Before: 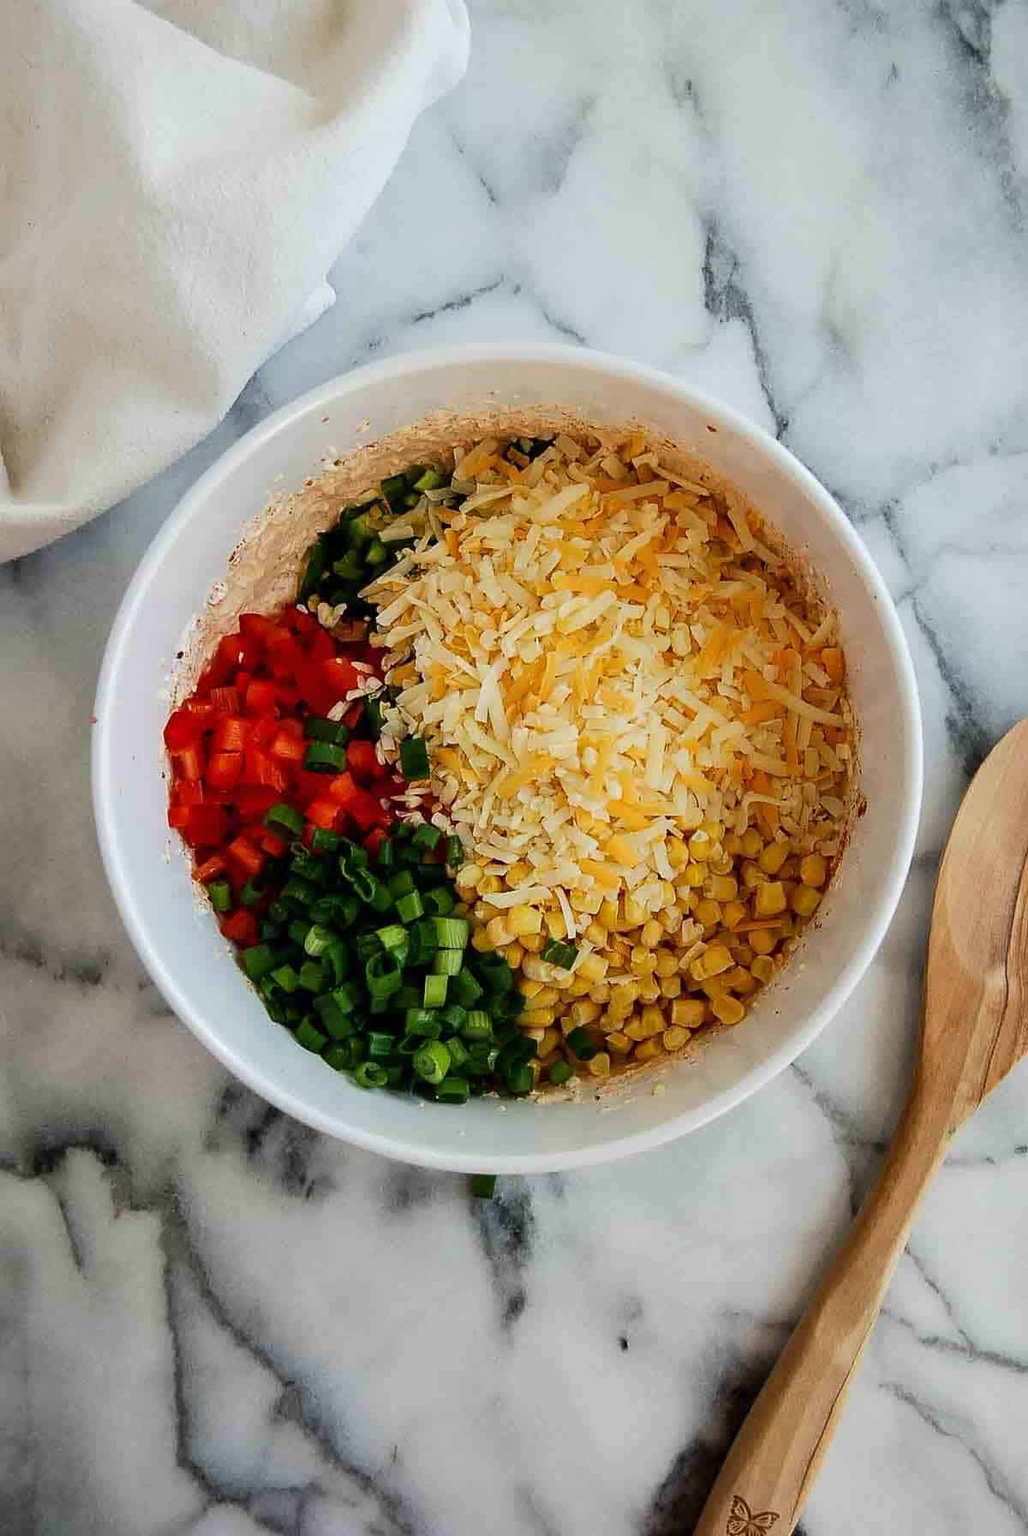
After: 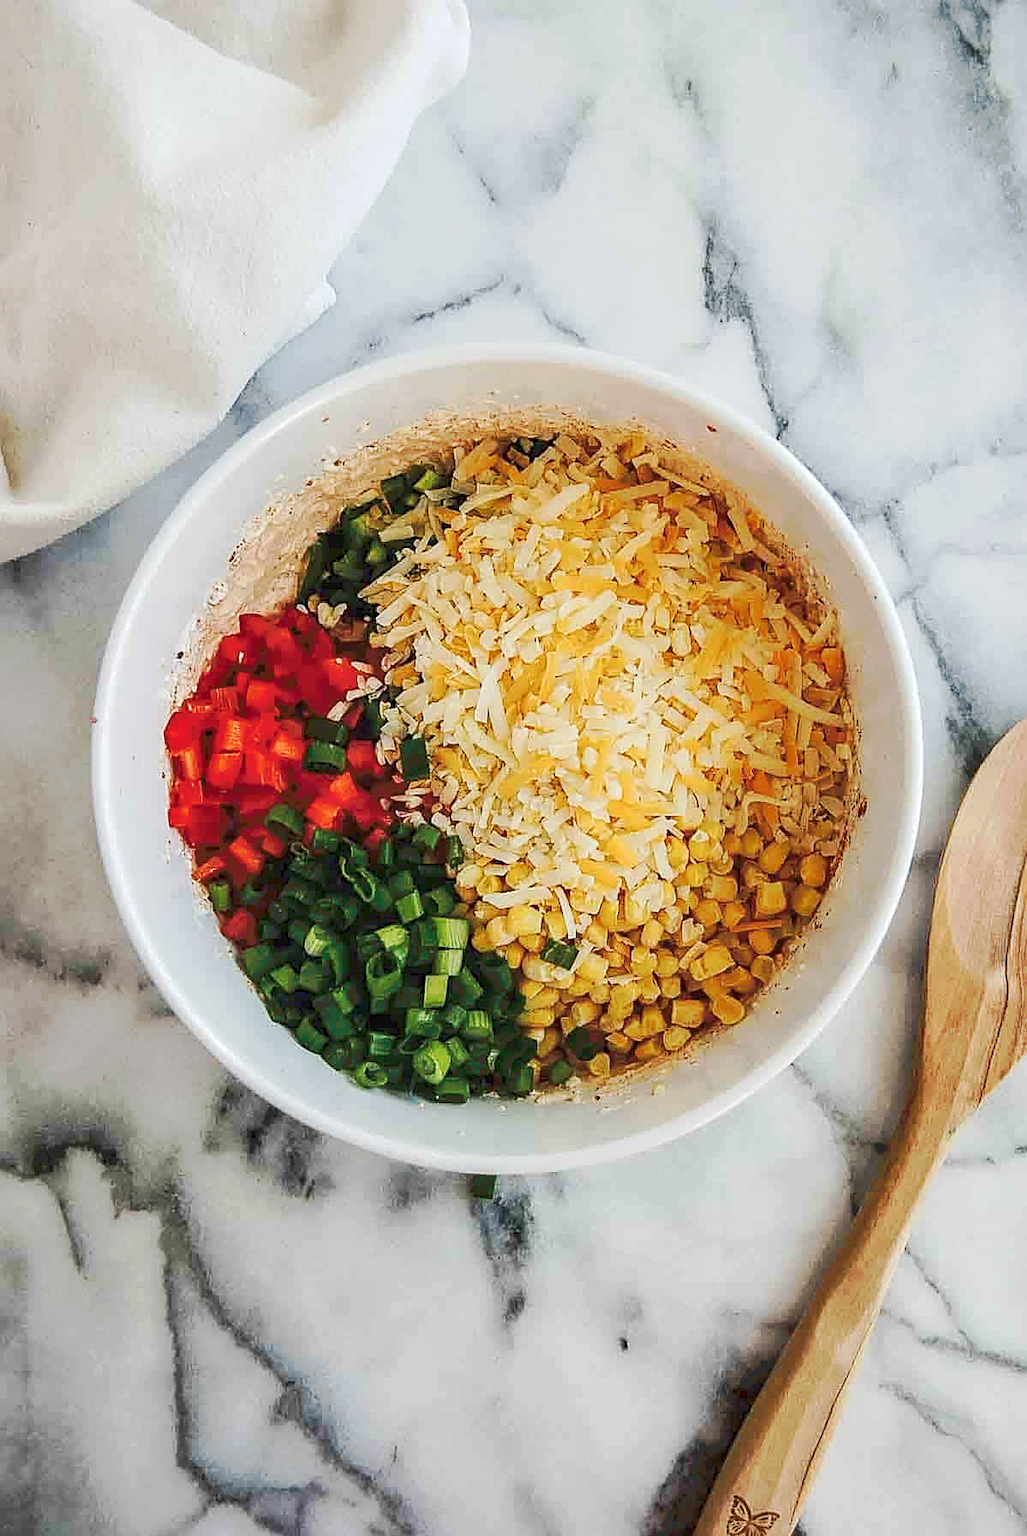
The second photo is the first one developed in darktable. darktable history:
tone curve: curves: ch0 [(0, 0) (0.003, 0.055) (0.011, 0.111) (0.025, 0.126) (0.044, 0.169) (0.069, 0.215) (0.1, 0.199) (0.136, 0.207) (0.177, 0.259) (0.224, 0.327) (0.277, 0.361) (0.335, 0.431) (0.399, 0.501) (0.468, 0.589) (0.543, 0.683) (0.623, 0.73) (0.709, 0.796) (0.801, 0.863) (0.898, 0.921) (1, 1)], preserve colors none
sharpen: on, module defaults
local contrast: on, module defaults
